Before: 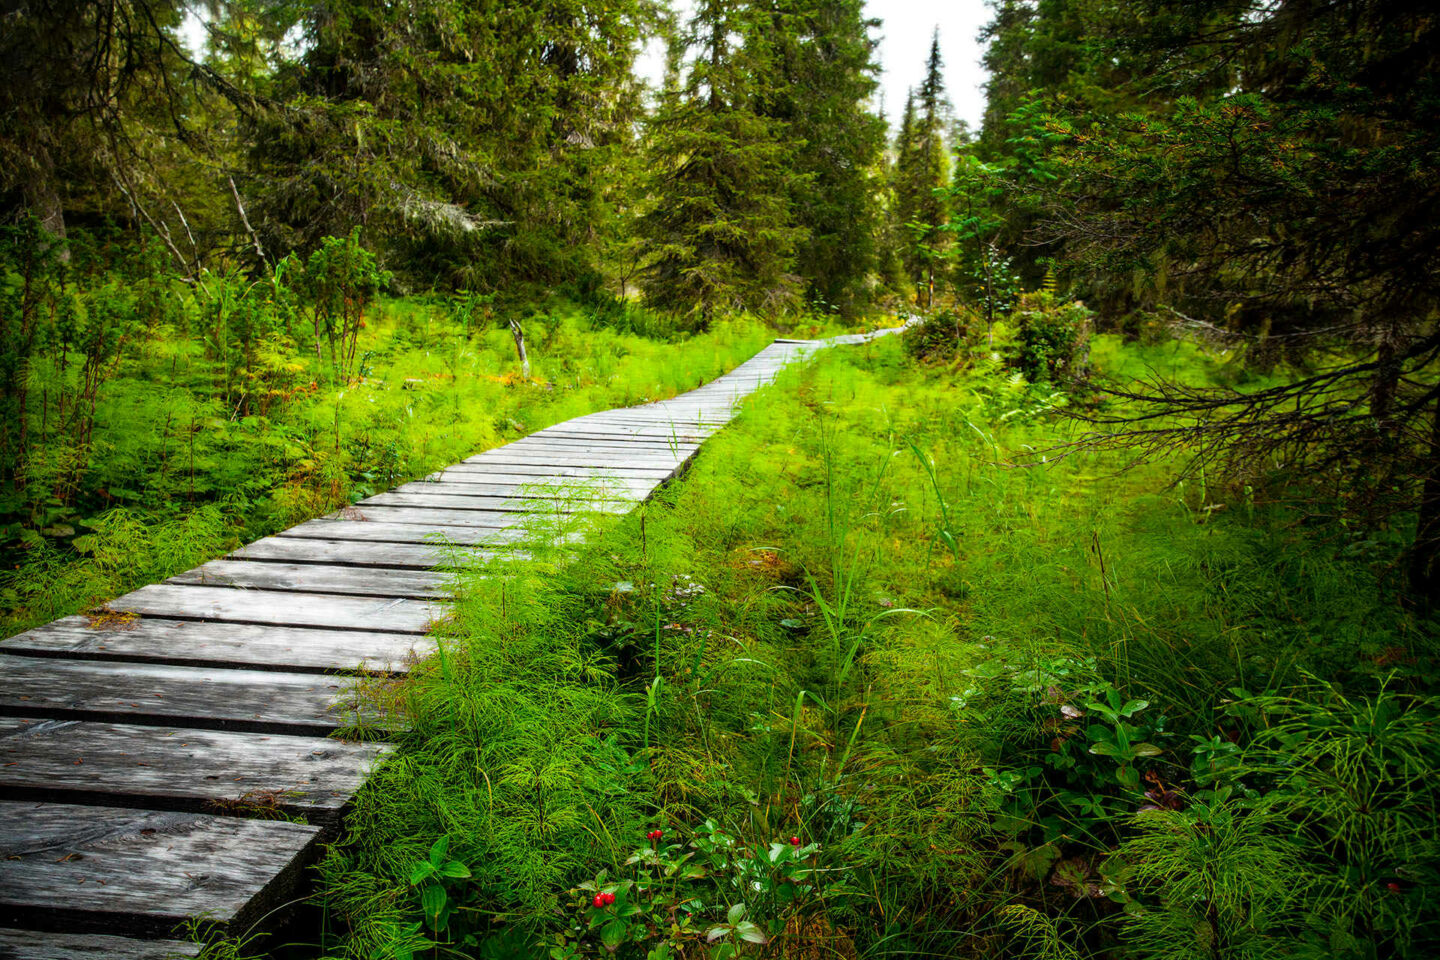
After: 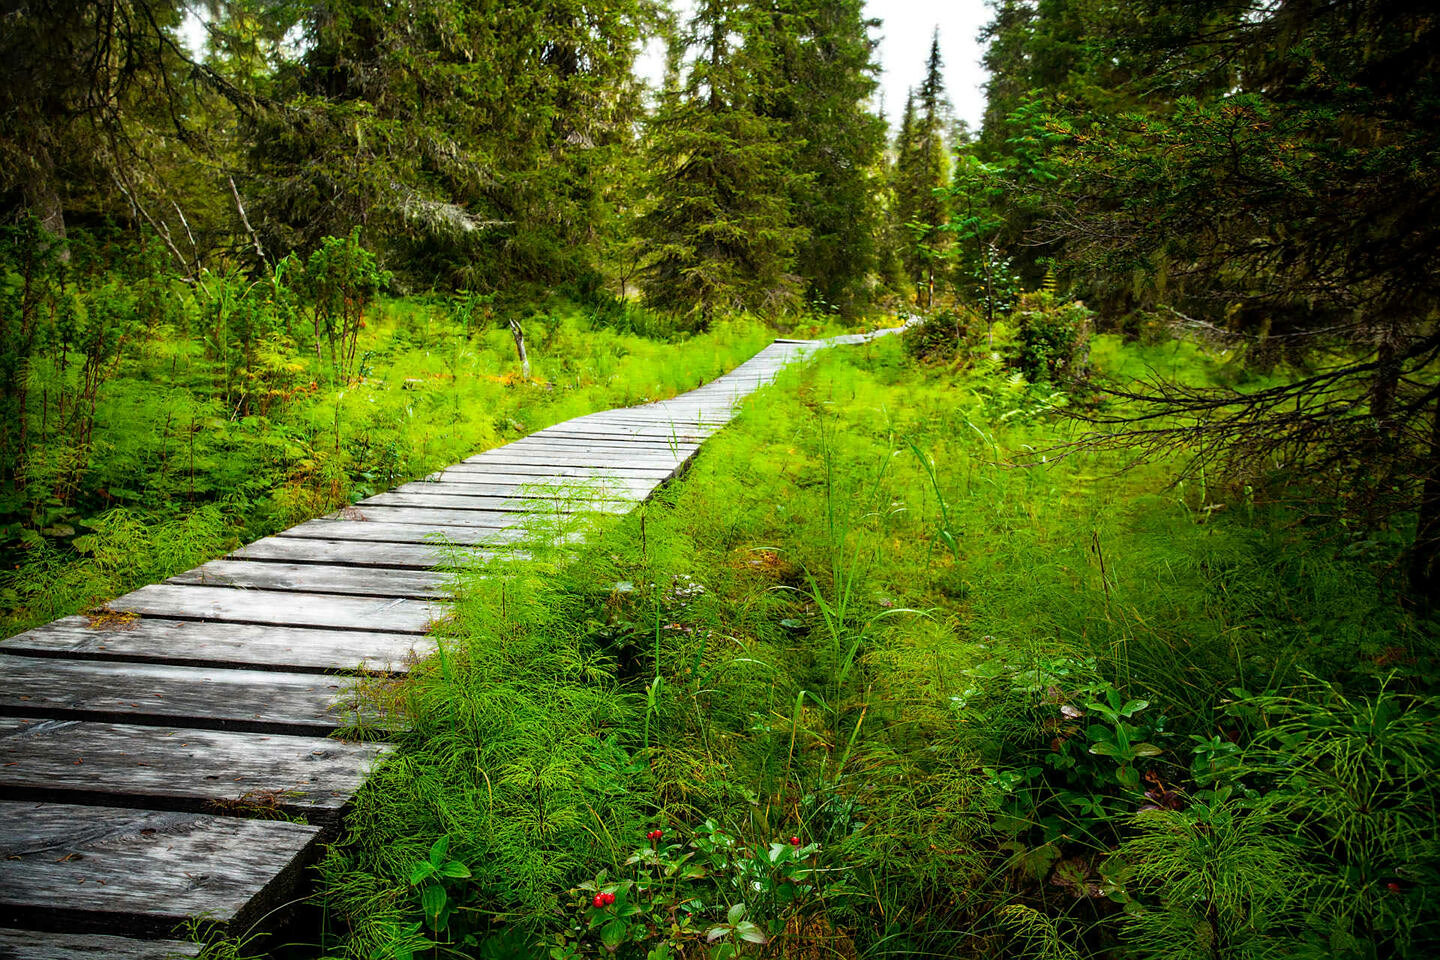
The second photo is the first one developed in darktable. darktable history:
sharpen: radius 0.989, threshold 1.12
